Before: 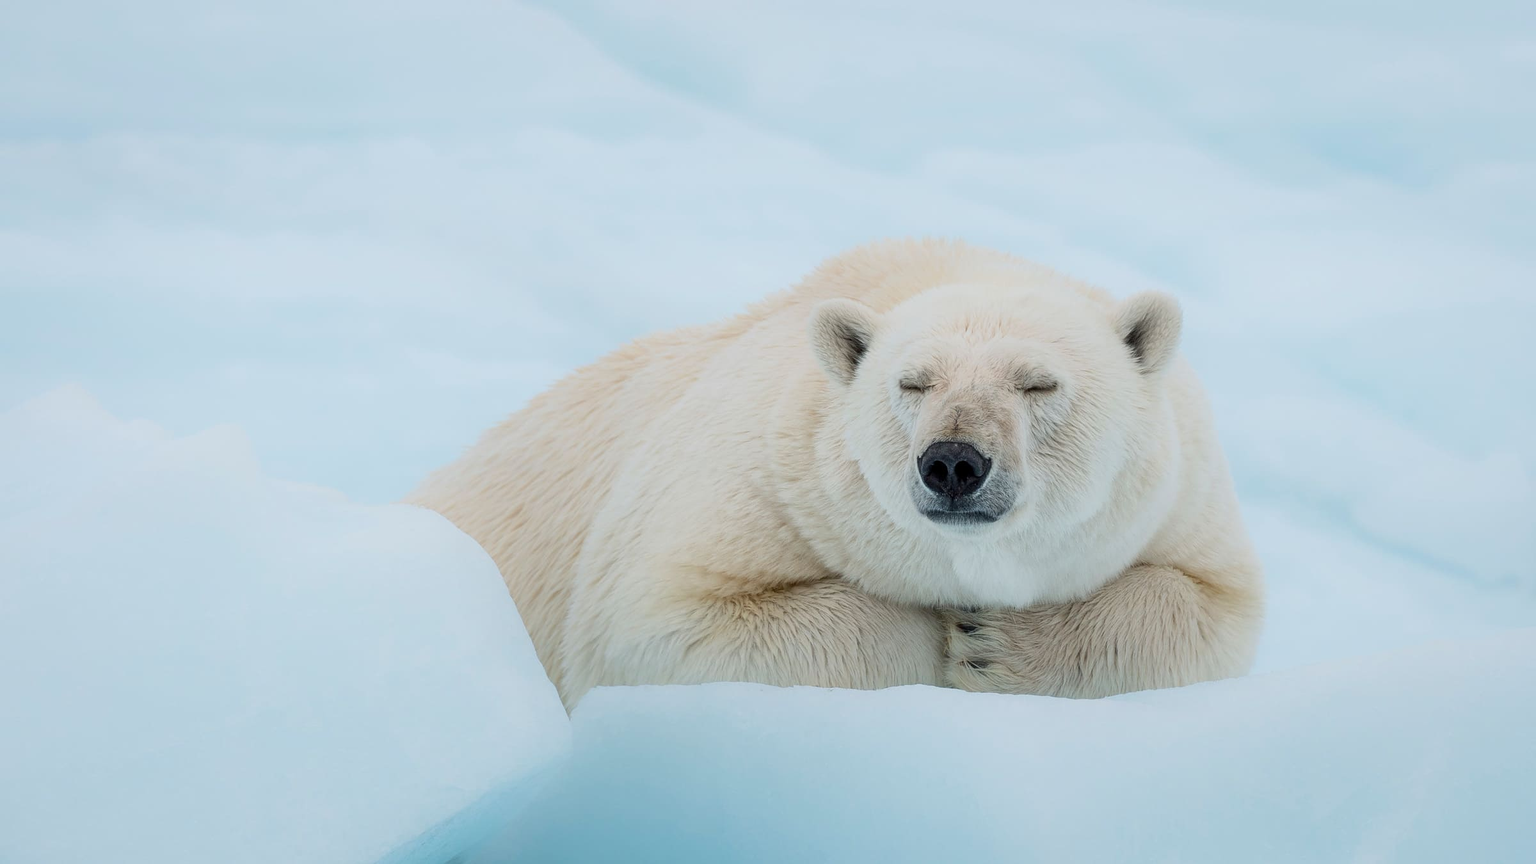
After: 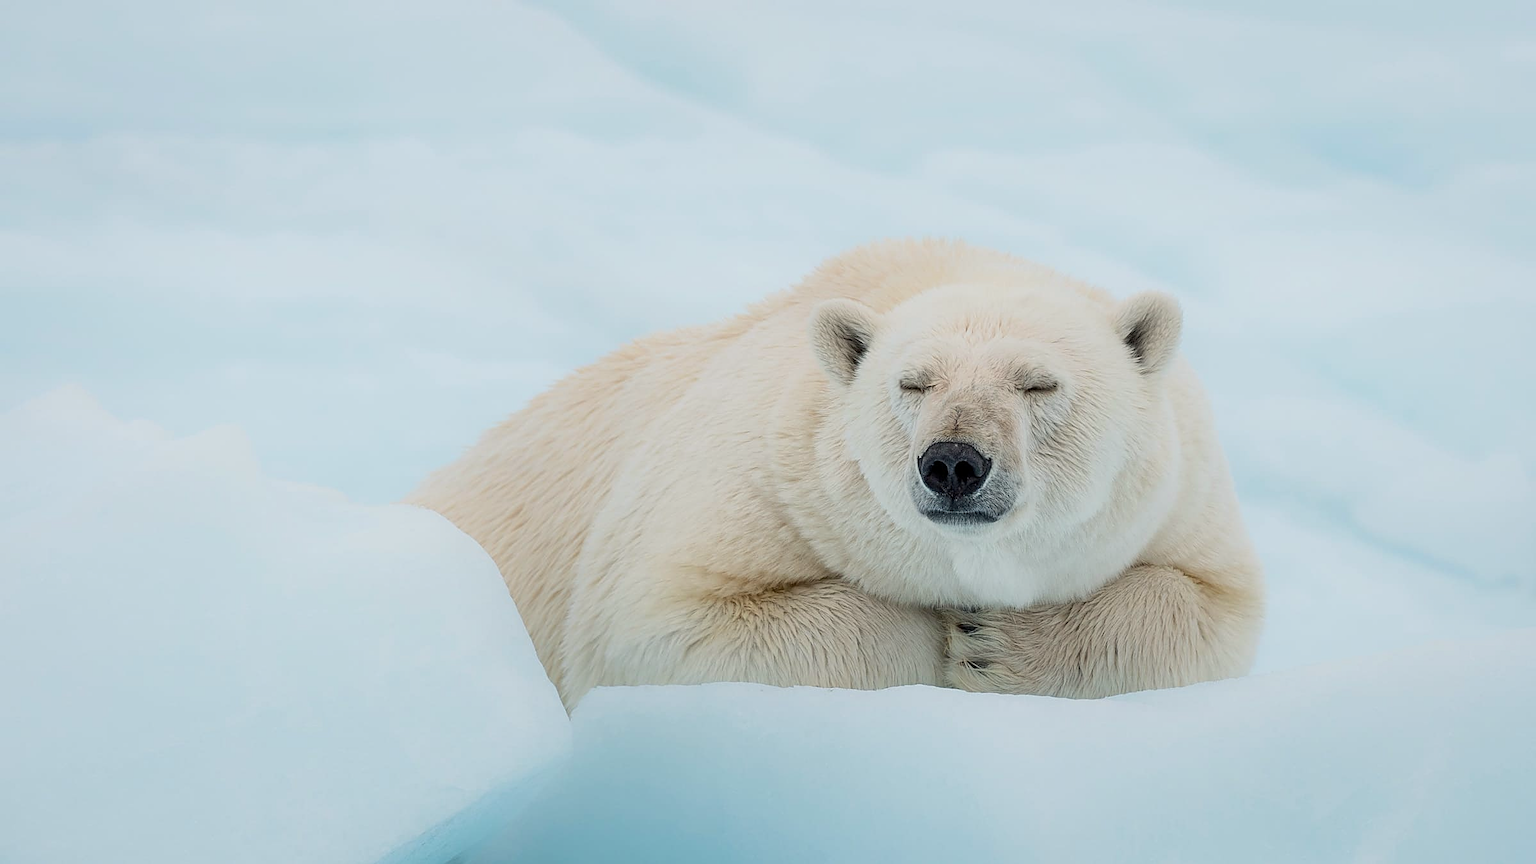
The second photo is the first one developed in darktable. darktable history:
sharpen: on, module defaults
color calibration: x 0.34, y 0.354, temperature 5176.19 K
